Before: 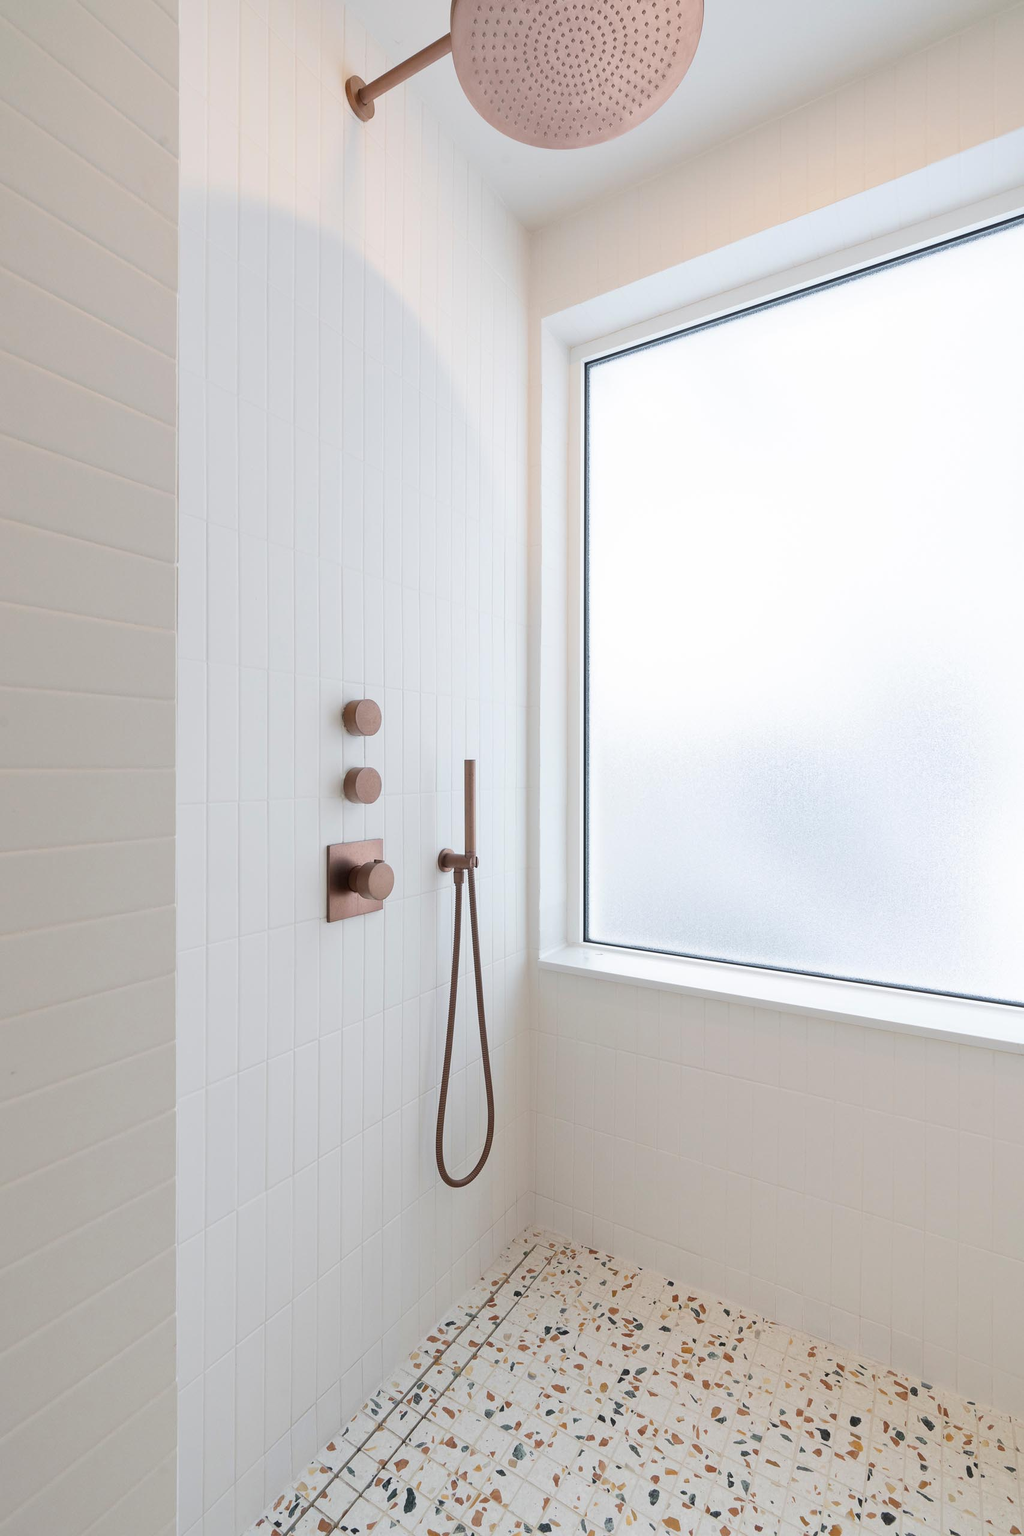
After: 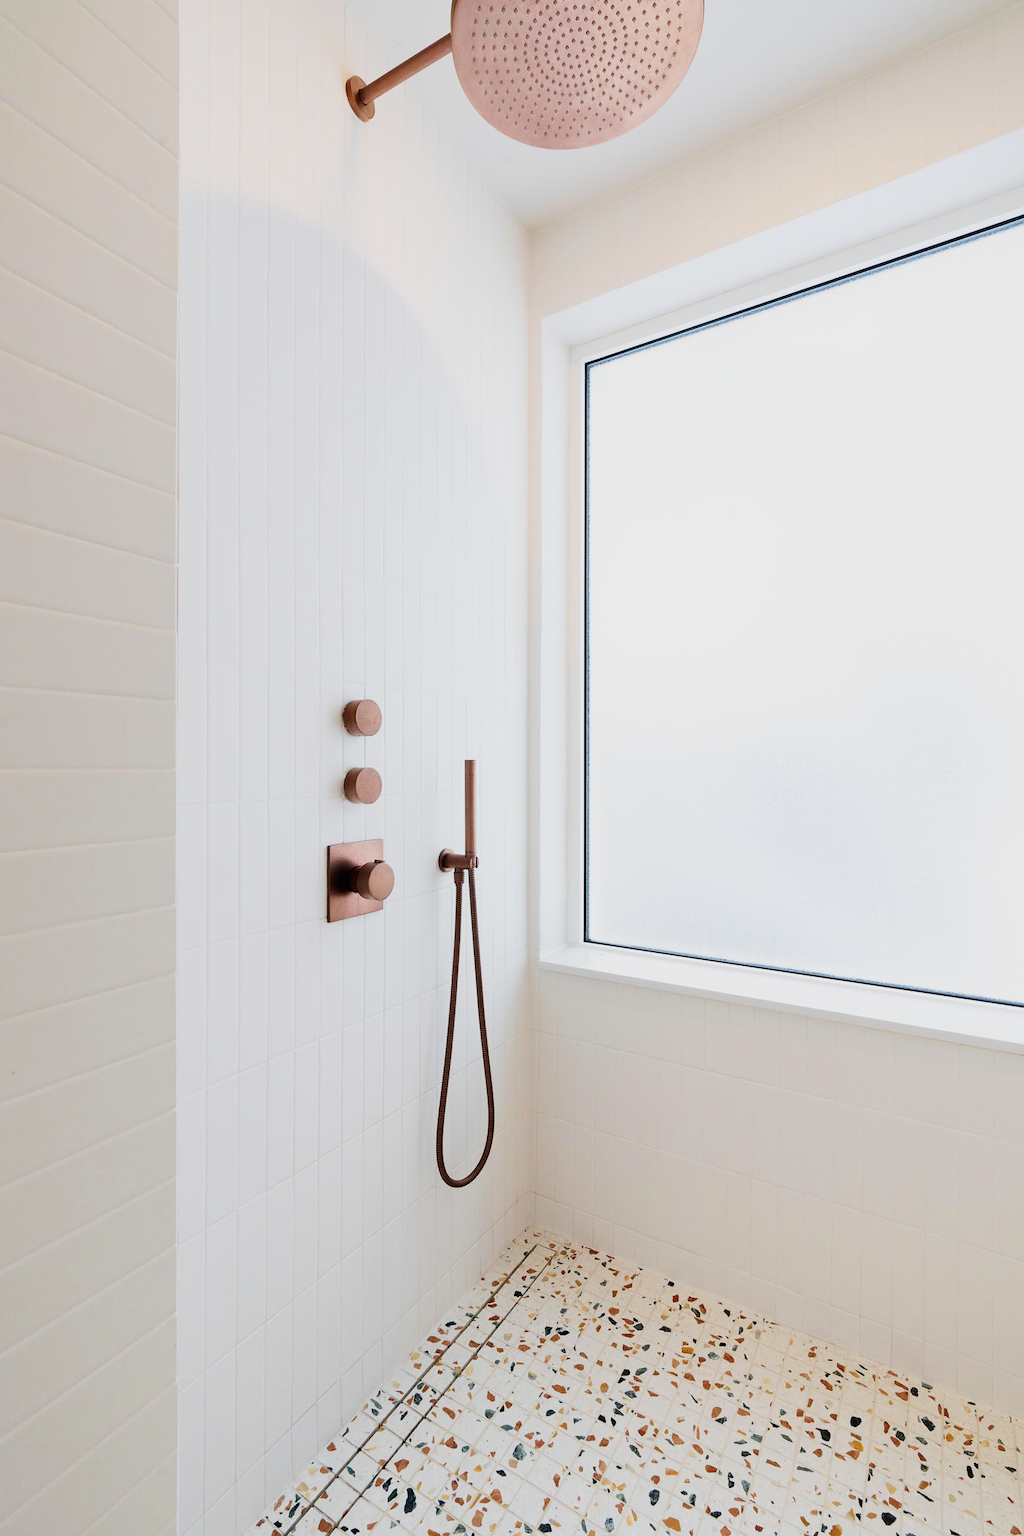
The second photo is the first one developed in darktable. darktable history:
velvia: on, module defaults
sigmoid: contrast 2, skew -0.2, preserve hue 0%, red attenuation 0.1, red rotation 0.035, green attenuation 0.1, green rotation -0.017, blue attenuation 0.15, blue rotation -0.052, base primaries Rec2020
